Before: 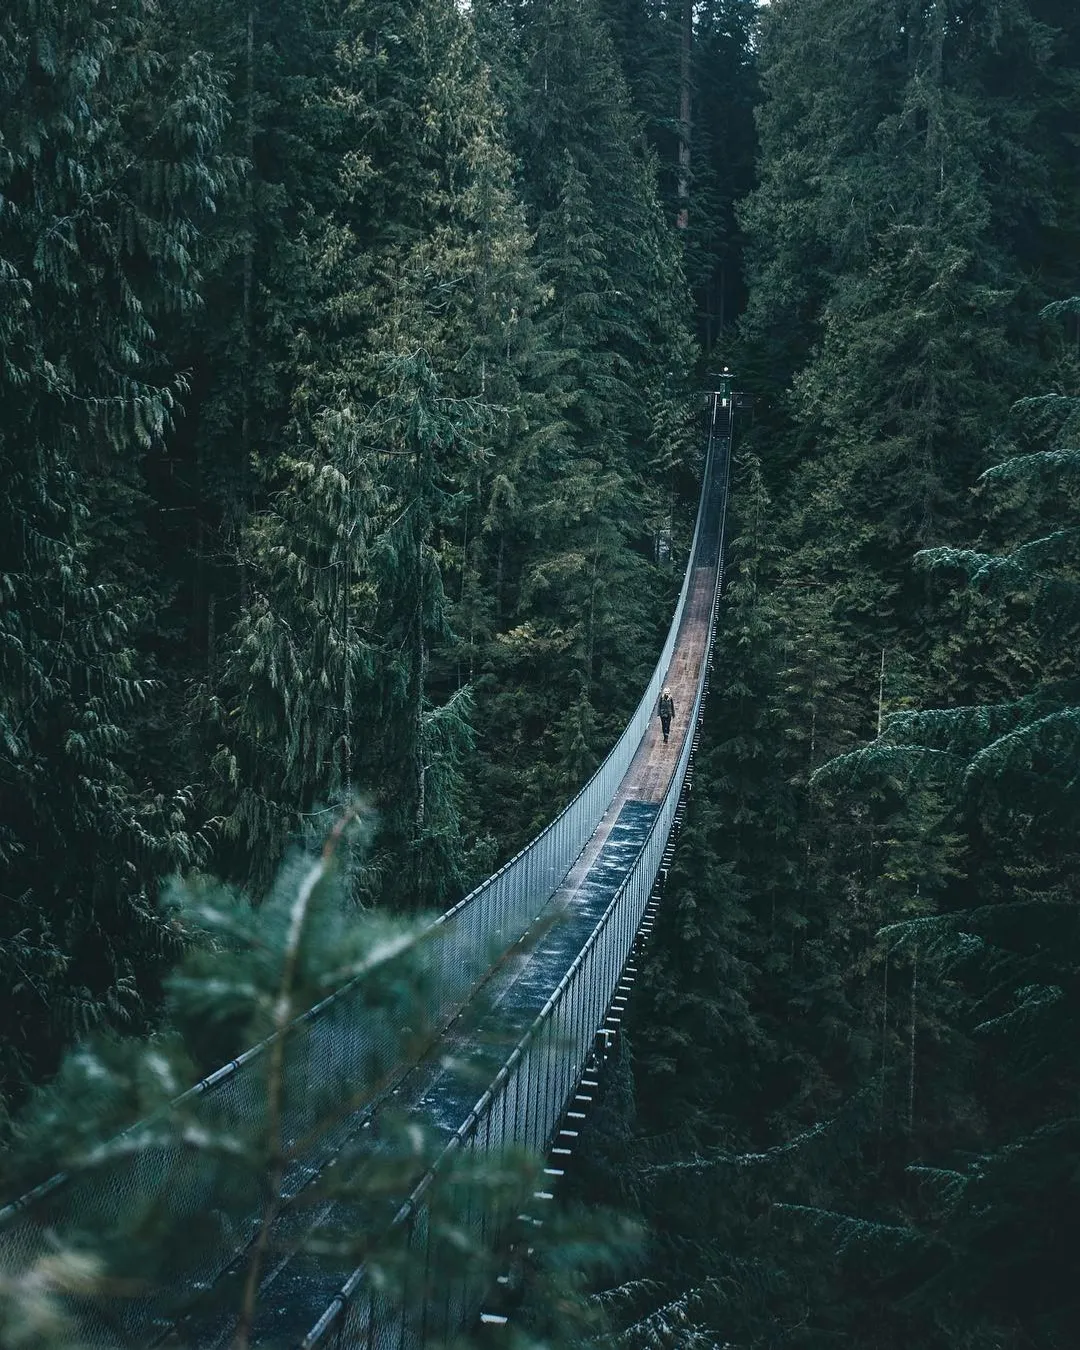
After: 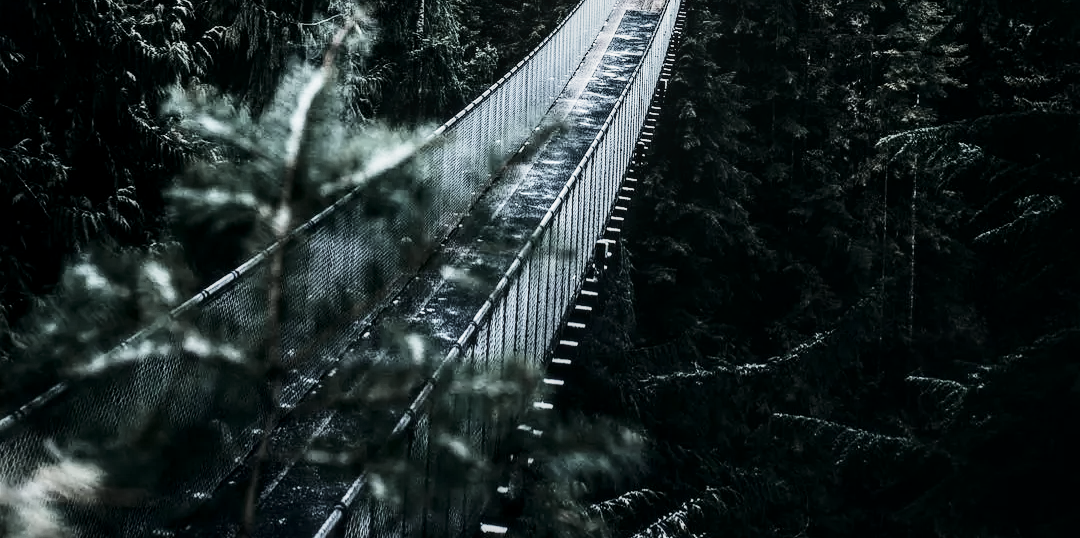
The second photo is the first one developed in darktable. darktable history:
exposure: exposure 1.146 EV, compensate highlight preservation false
color zones: curves: ch1 [(0.309, 0.524) (0.41, 0.329) (0.508, 0.509)]; ch2 [(0.25, 0.457) (0.75, 0.5)]
contrast brightness saturation: contrast 0.236, brightness -0.227, saturation 0.141
crop and rotate: top 58.565%, bottom 1.533%
local contrast: on, module defaults
tone equalizer: smoothing diameter 24.79%, edges refinement/feathering 13.76, preserve details guided filter
filmic rgb: black relative exposure -5.04 EV, white relative exposure 3.49 EV, threshold 3.01 EV, hardness 3.17, contrast 1.409, highlights saturation mix -30.75%, color science v5 (2021), contrast in shadows safe, contrast in highlights safe, enable highlight reconstruction true
